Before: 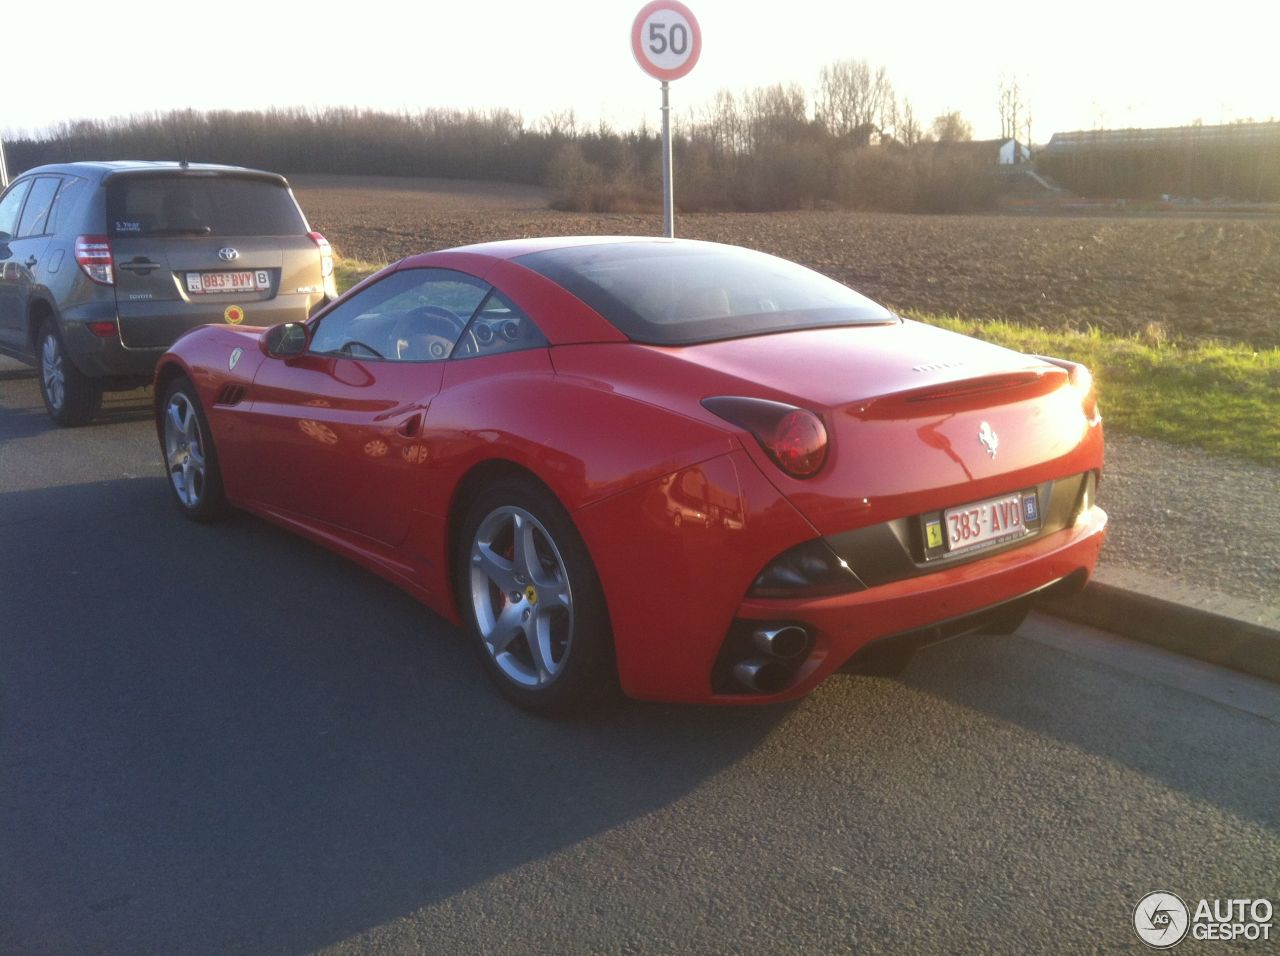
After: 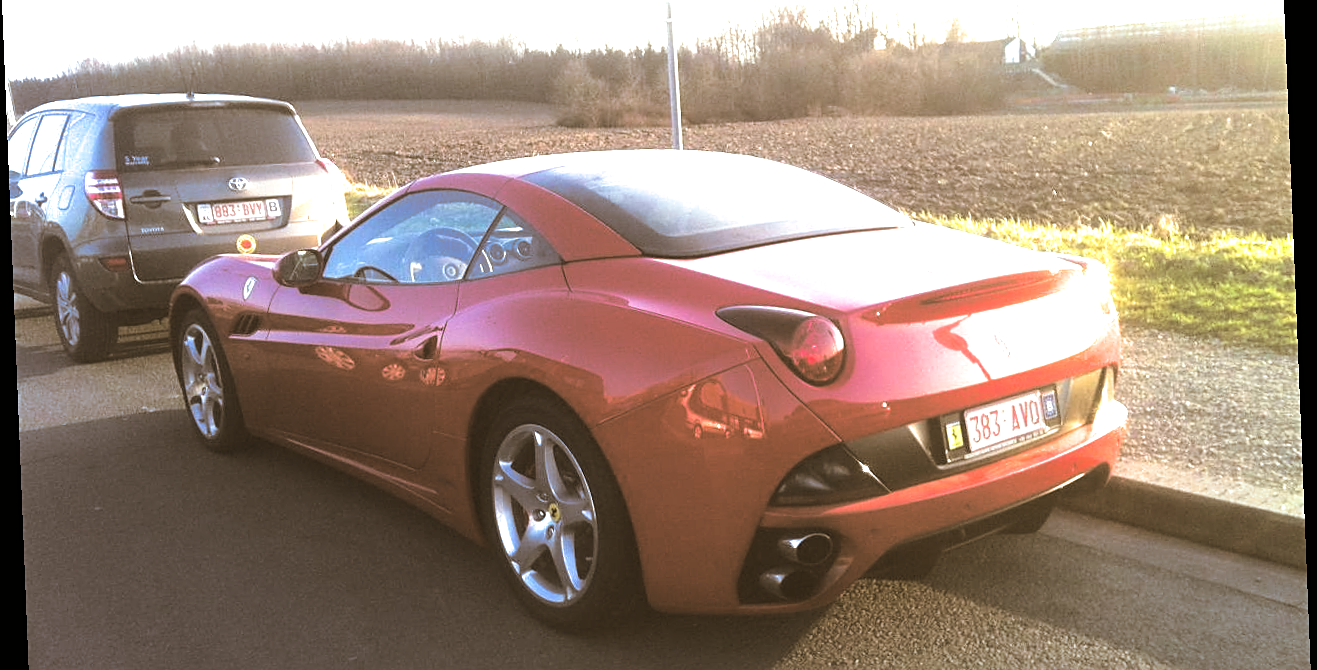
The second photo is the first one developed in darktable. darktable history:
crop: top 11.166%, bottom 22.168%
split-toning: shadows › hue 37.98°, highlights › hue 185.58°, balance -55.261
tone equalizer: -8 EV -0.75 EV, -7 EV -0.7 EV, -6 EV -0.6 EV, -5 EV -0.4 EV, -3 EV 0.4 EV, -2 EV 0.6 EV, -1 EV 0.7 EV, +0 EV 0.75 EV, edges refinement/feathering 500, mask exposure compensation -1.57 EV, preserve details no
sharpen: on, module defaults
rotate and perspective: rotation -2.29°, automatic cropping off
exposure: black level correction 0, exposure 0.7 EV, compensate exposure bias true, compensate highlight preservation false
